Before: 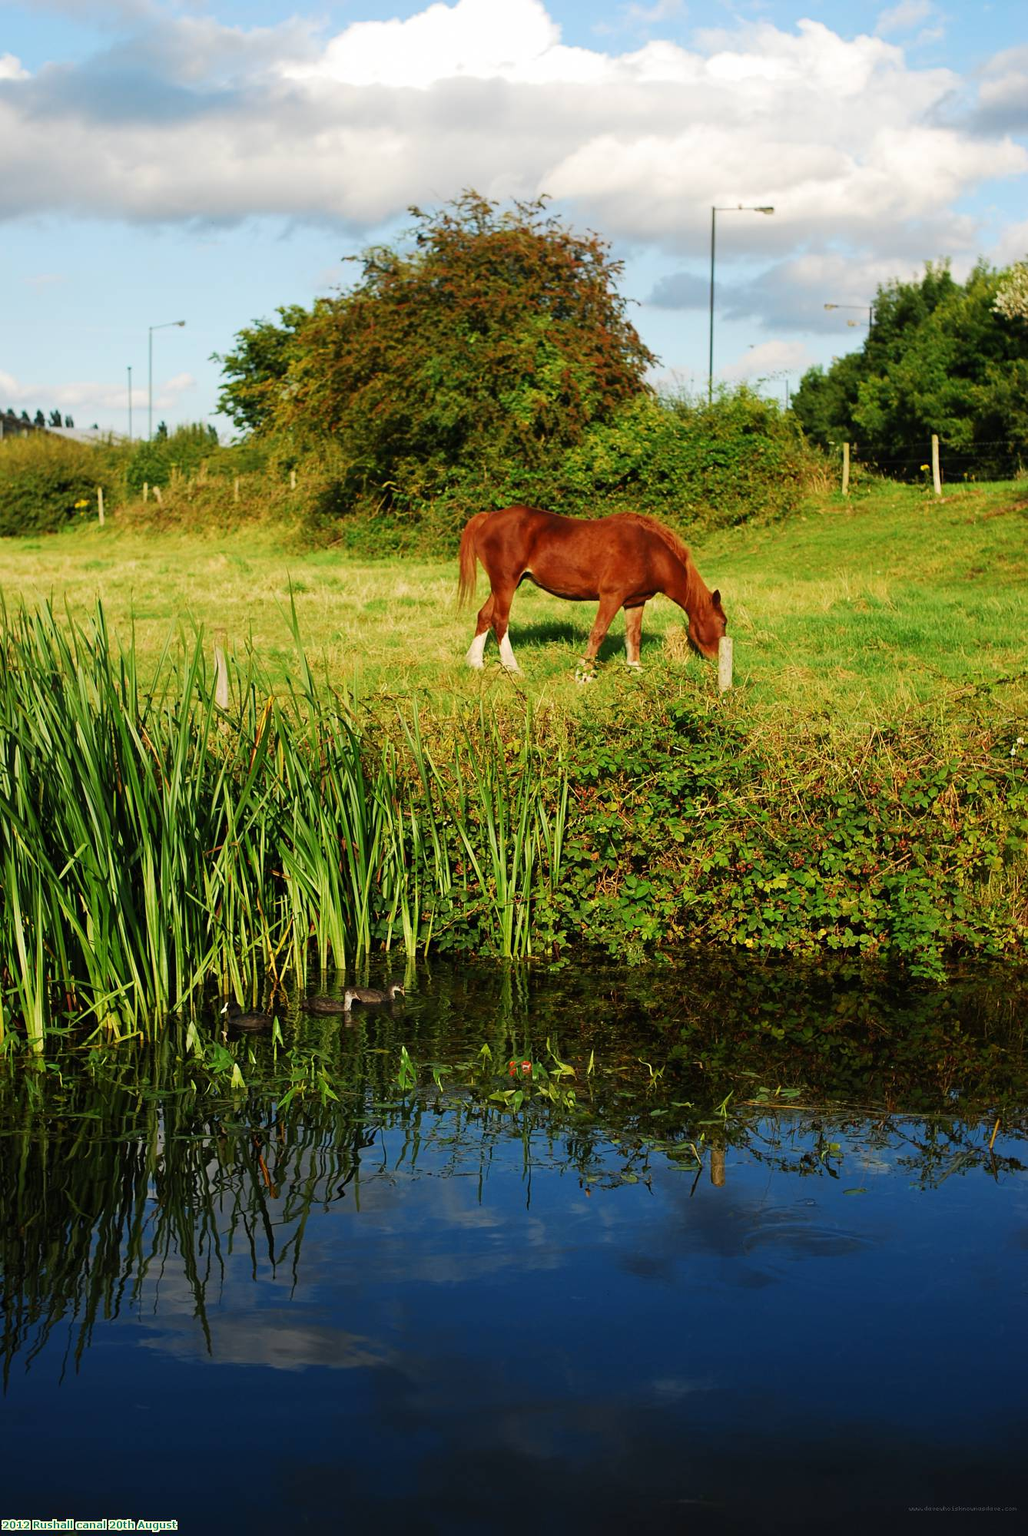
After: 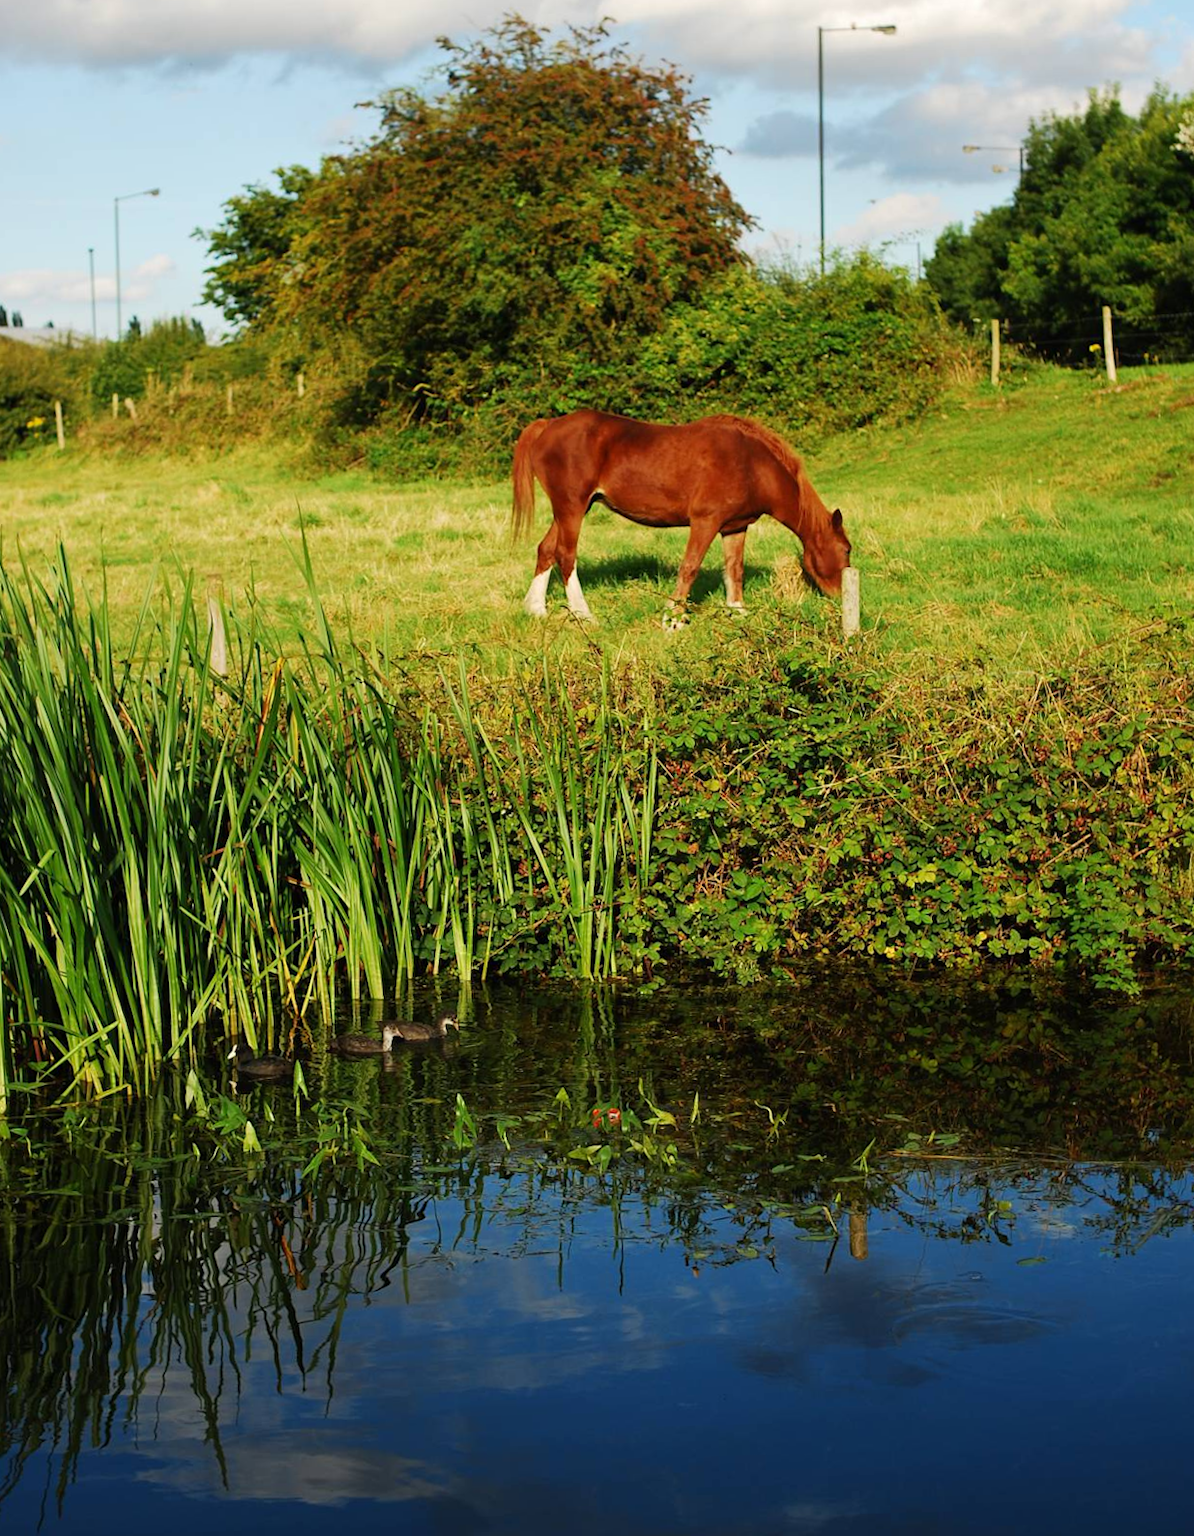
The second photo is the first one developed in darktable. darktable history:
crop and rotate: angle -1.96°, left 3.097%, top 4.154%, right 1.586%, bottom 0.529%
rotate and perspective: rotation -3.52°, crop left 0.036, crop right 0.964, crop top 0.081, crop bottom 0.919
tone equalizer: on, module defaults
